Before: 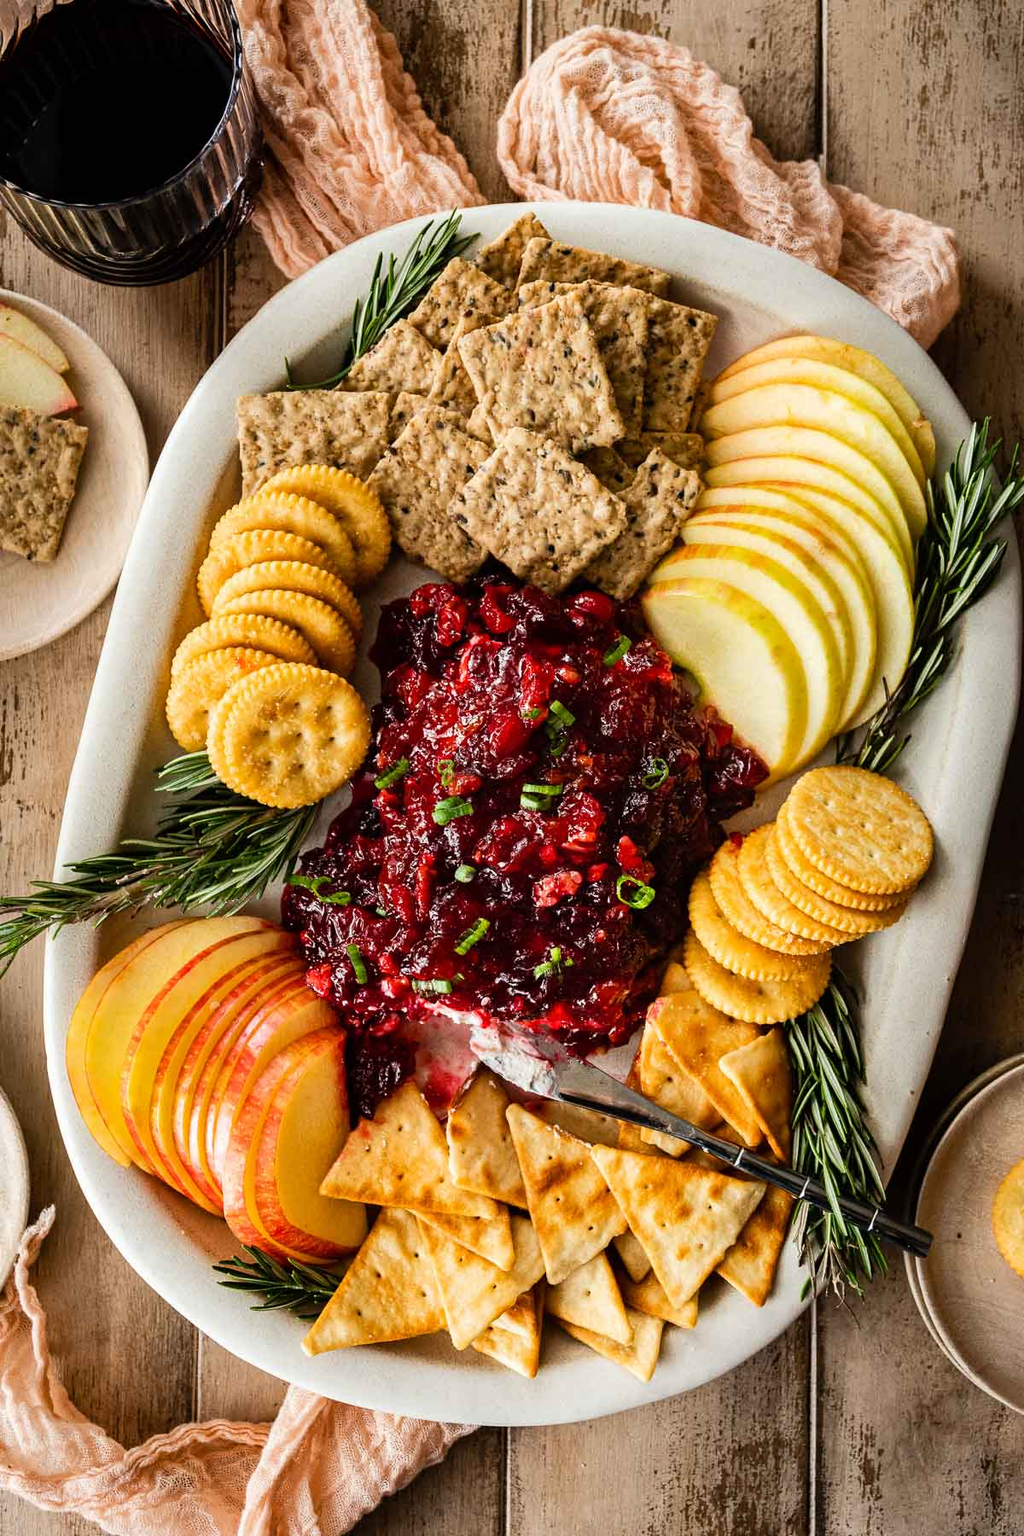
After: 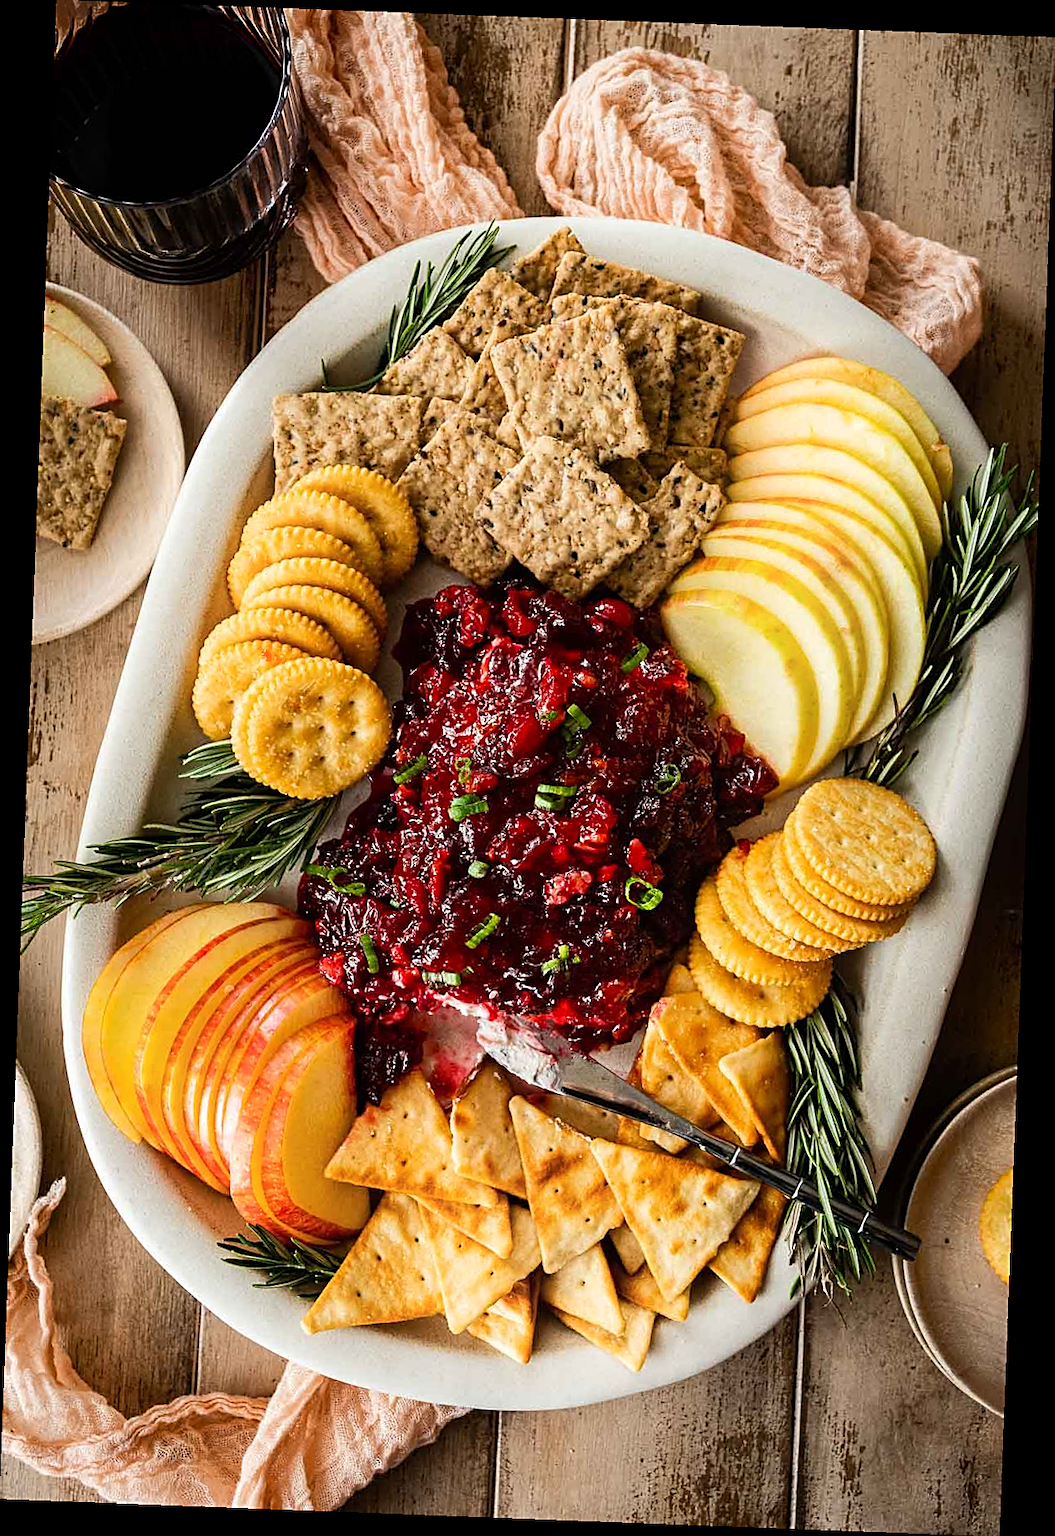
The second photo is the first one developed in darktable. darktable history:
sharpen: on, module defaults
rotate and perspective: rotation 2.17°, automatic cropping off
shadows and highlights: shadows -40.15, highlights 62.88, soften with gaussian
